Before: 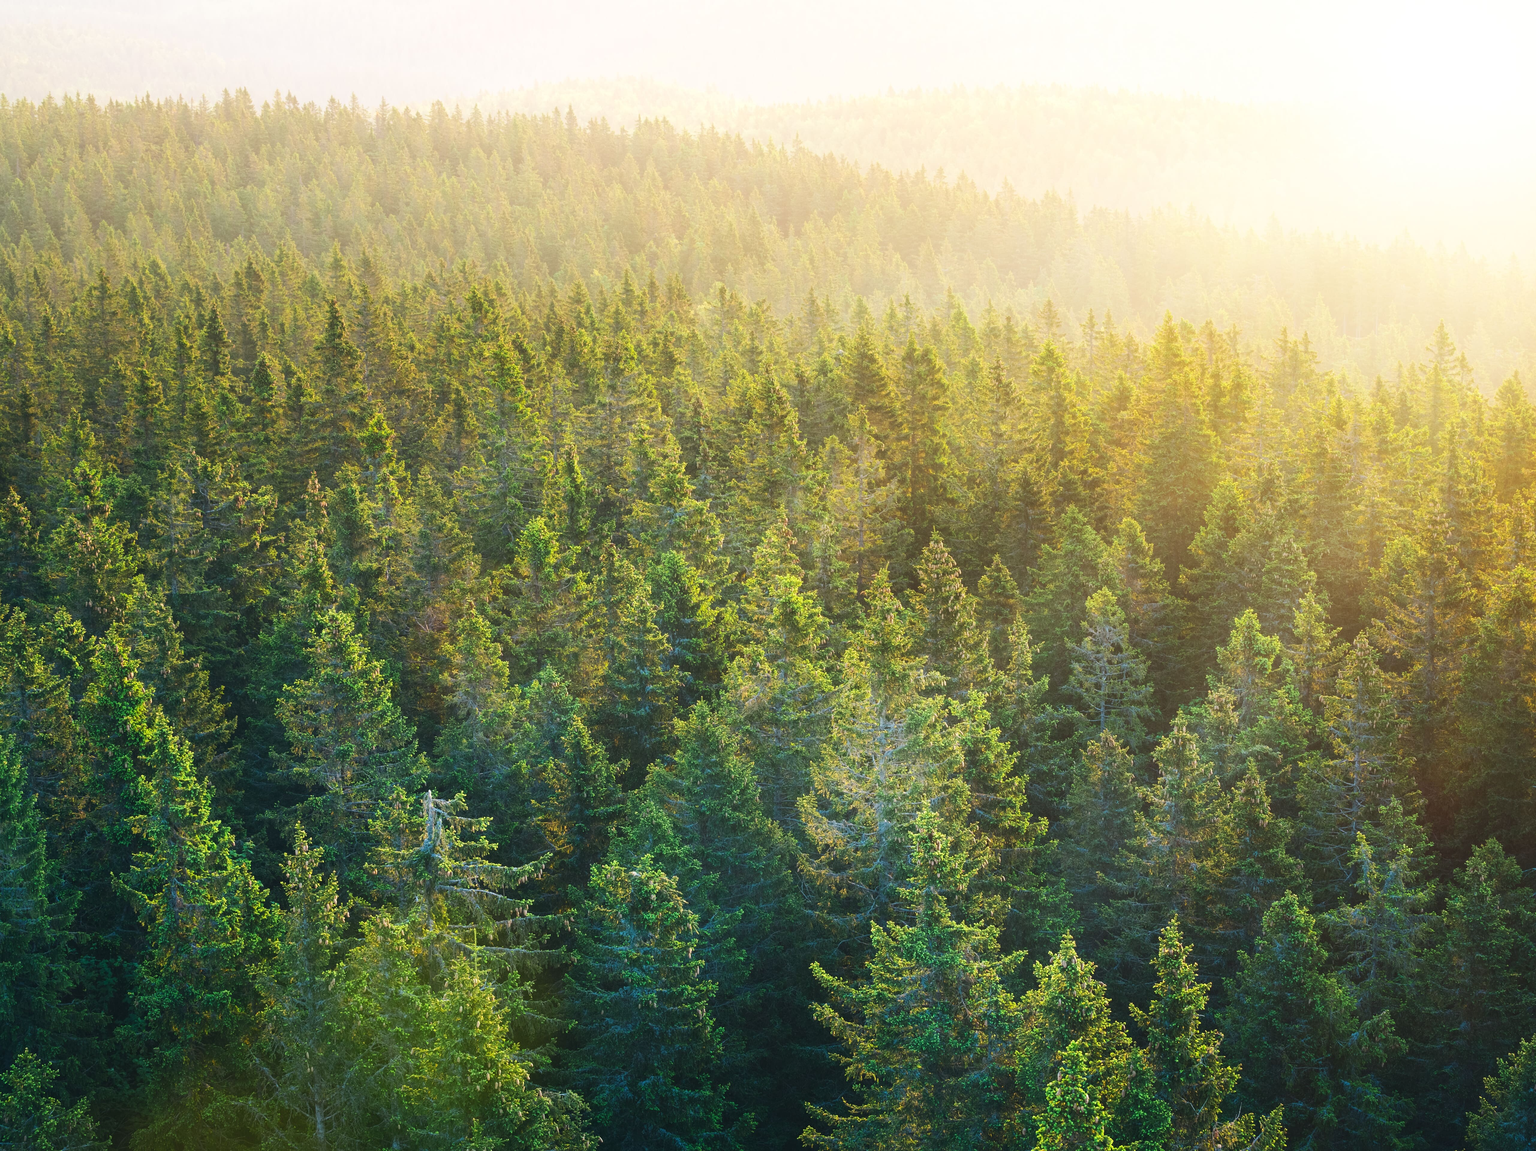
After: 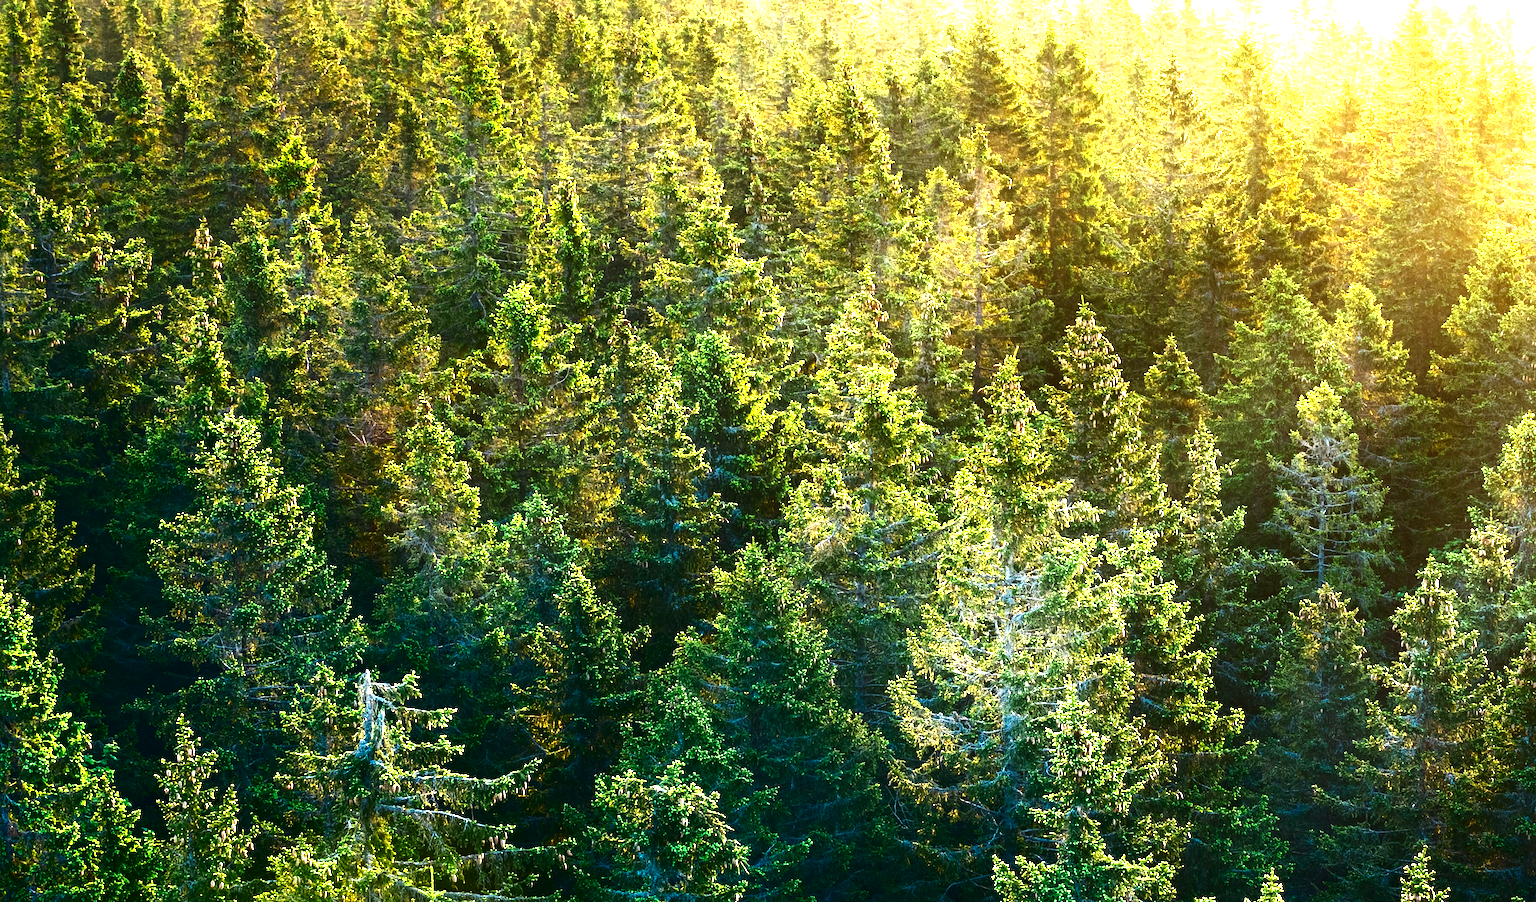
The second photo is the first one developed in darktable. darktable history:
crop: left 11.123%, top 27.61%, right 18.3%, bottom 17.034%
contrast brightness saturation: contrast 0.09, brightness -0.59, saturation 0.17
exposure: black level correction 0, exposure 1.2 EV, compensate highlight preservation false
